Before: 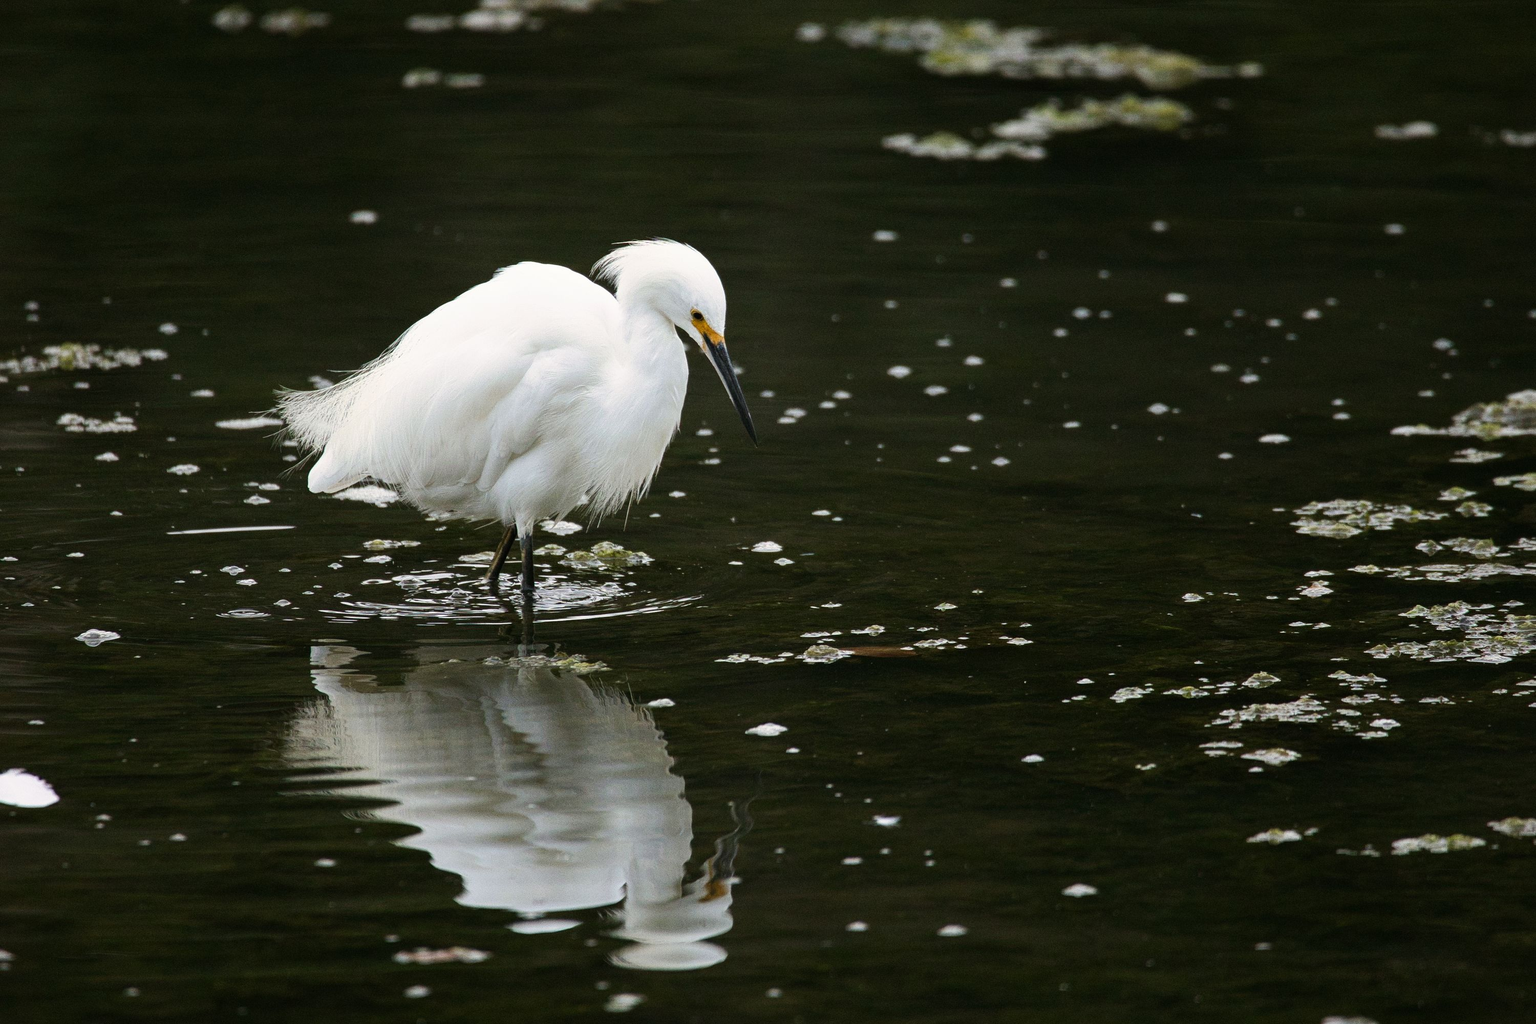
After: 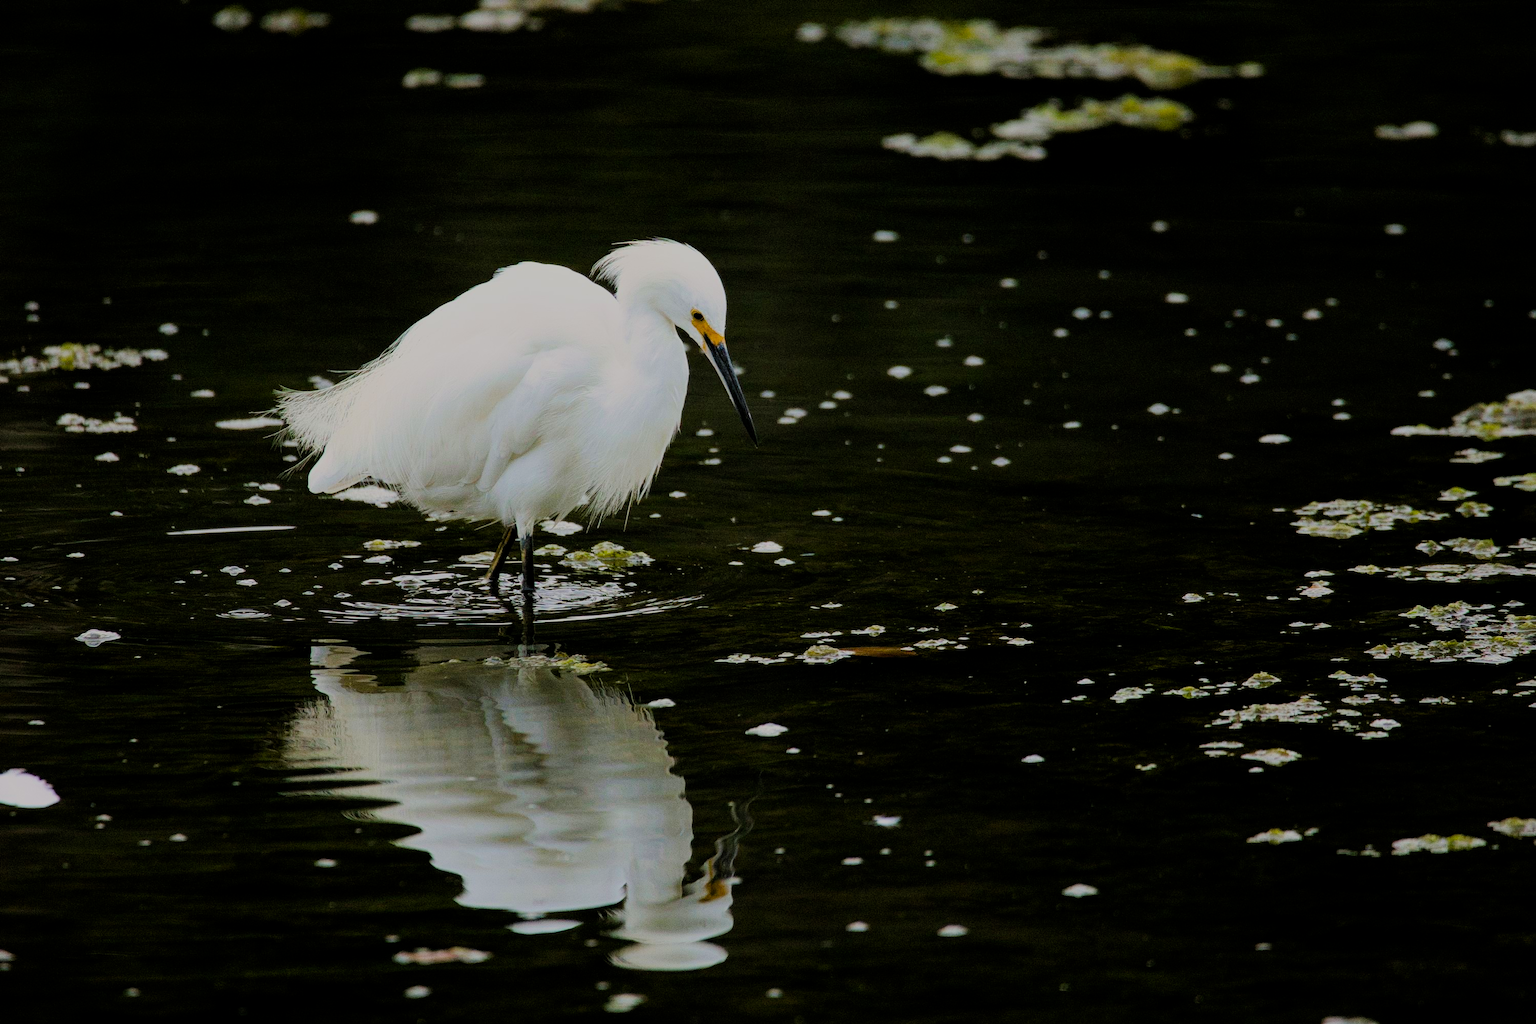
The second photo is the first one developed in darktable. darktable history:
filmic rgb: middle gray luminance 17.98%, black relative exposure -7.54 EV, white relative exposure 8.48 EV, target black luminance 0%, hardness 2.23, latitude 18.09%, contrast 0.868, highlights saturation mix 5.63%, shadows ↔ highlights balance 10.87%
color balance rgb: global offset › hue 170.32°, linear chroma grading › global chroma 19.09%, perceptual saturation grading › global saturation 0.257%, global vibrance 50.28%
